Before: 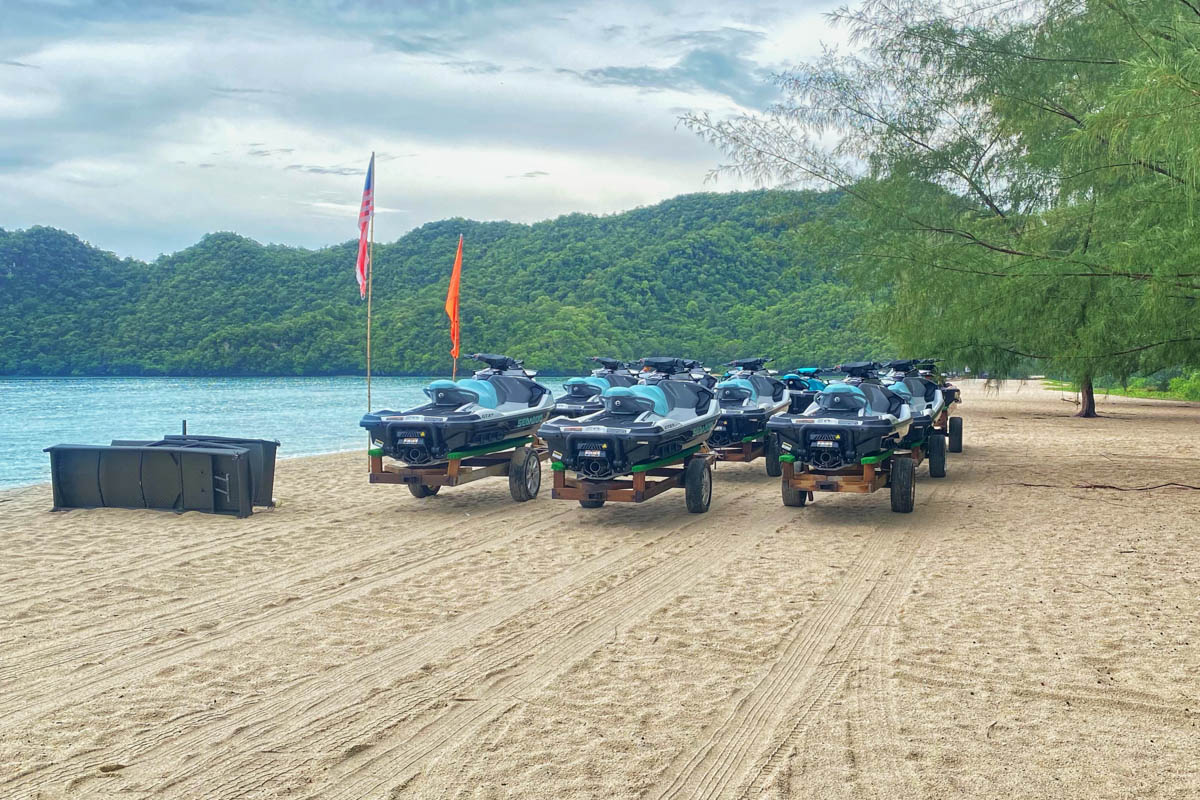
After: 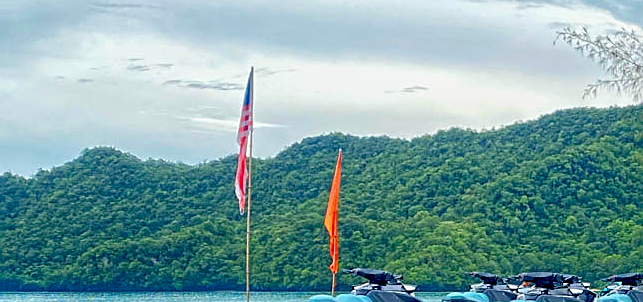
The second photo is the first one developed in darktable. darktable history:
sharpen: on, module defaults
crop: left 10.121%, top 10.631%, right 36.218%, bottom 51.526%
exposure: black level correction 0.047, exposure 0.013 EV, compensate highlight preservation false
